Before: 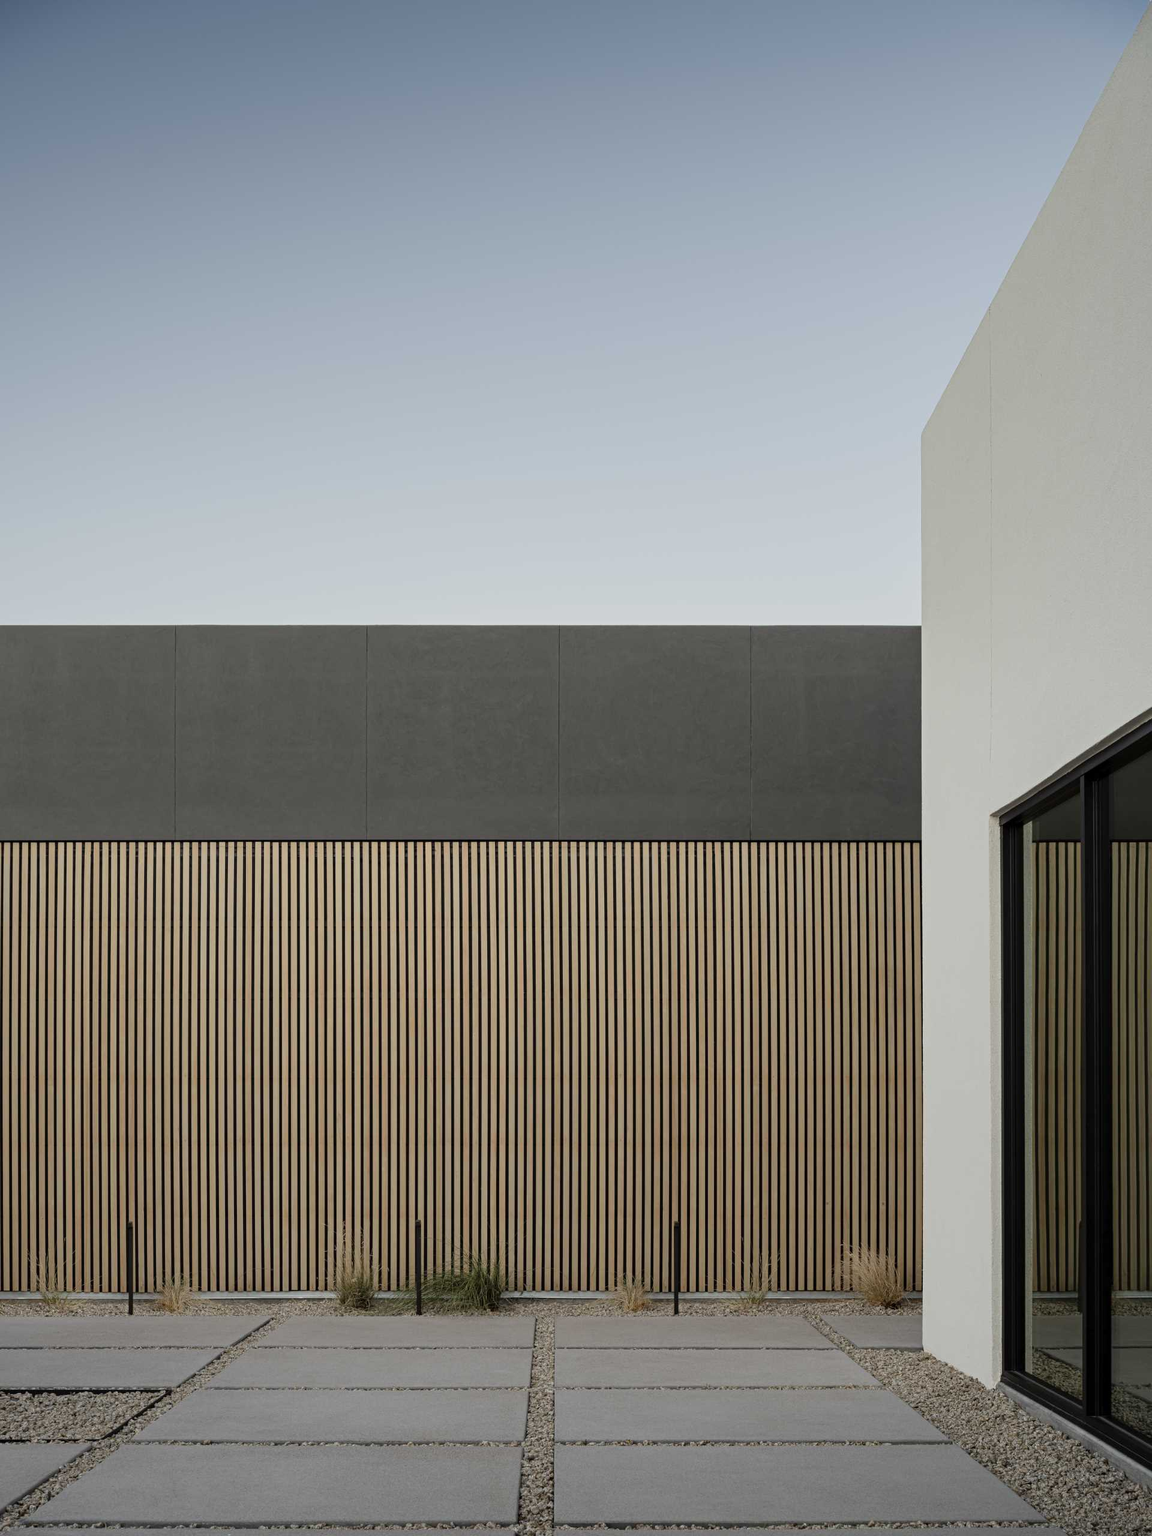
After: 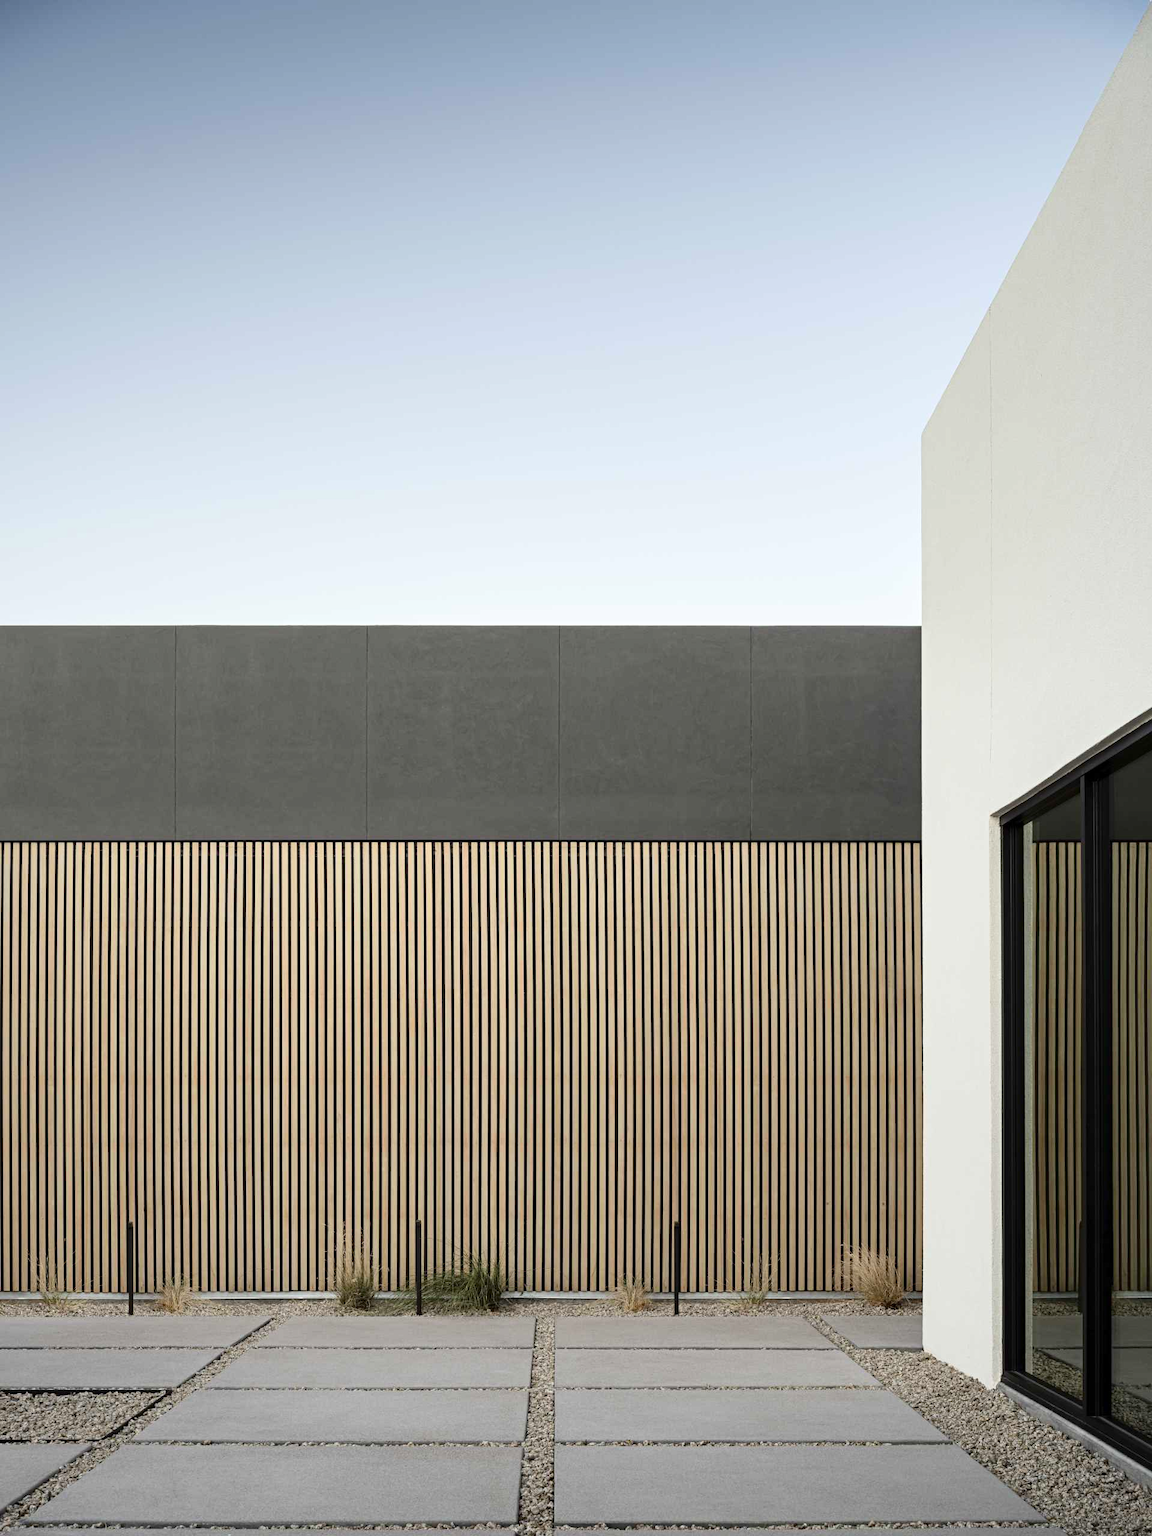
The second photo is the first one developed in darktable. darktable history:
exposure: exposure 0.548 EV, compensate highlight preservation false
contrast brightness saturation: contrast 0.137
